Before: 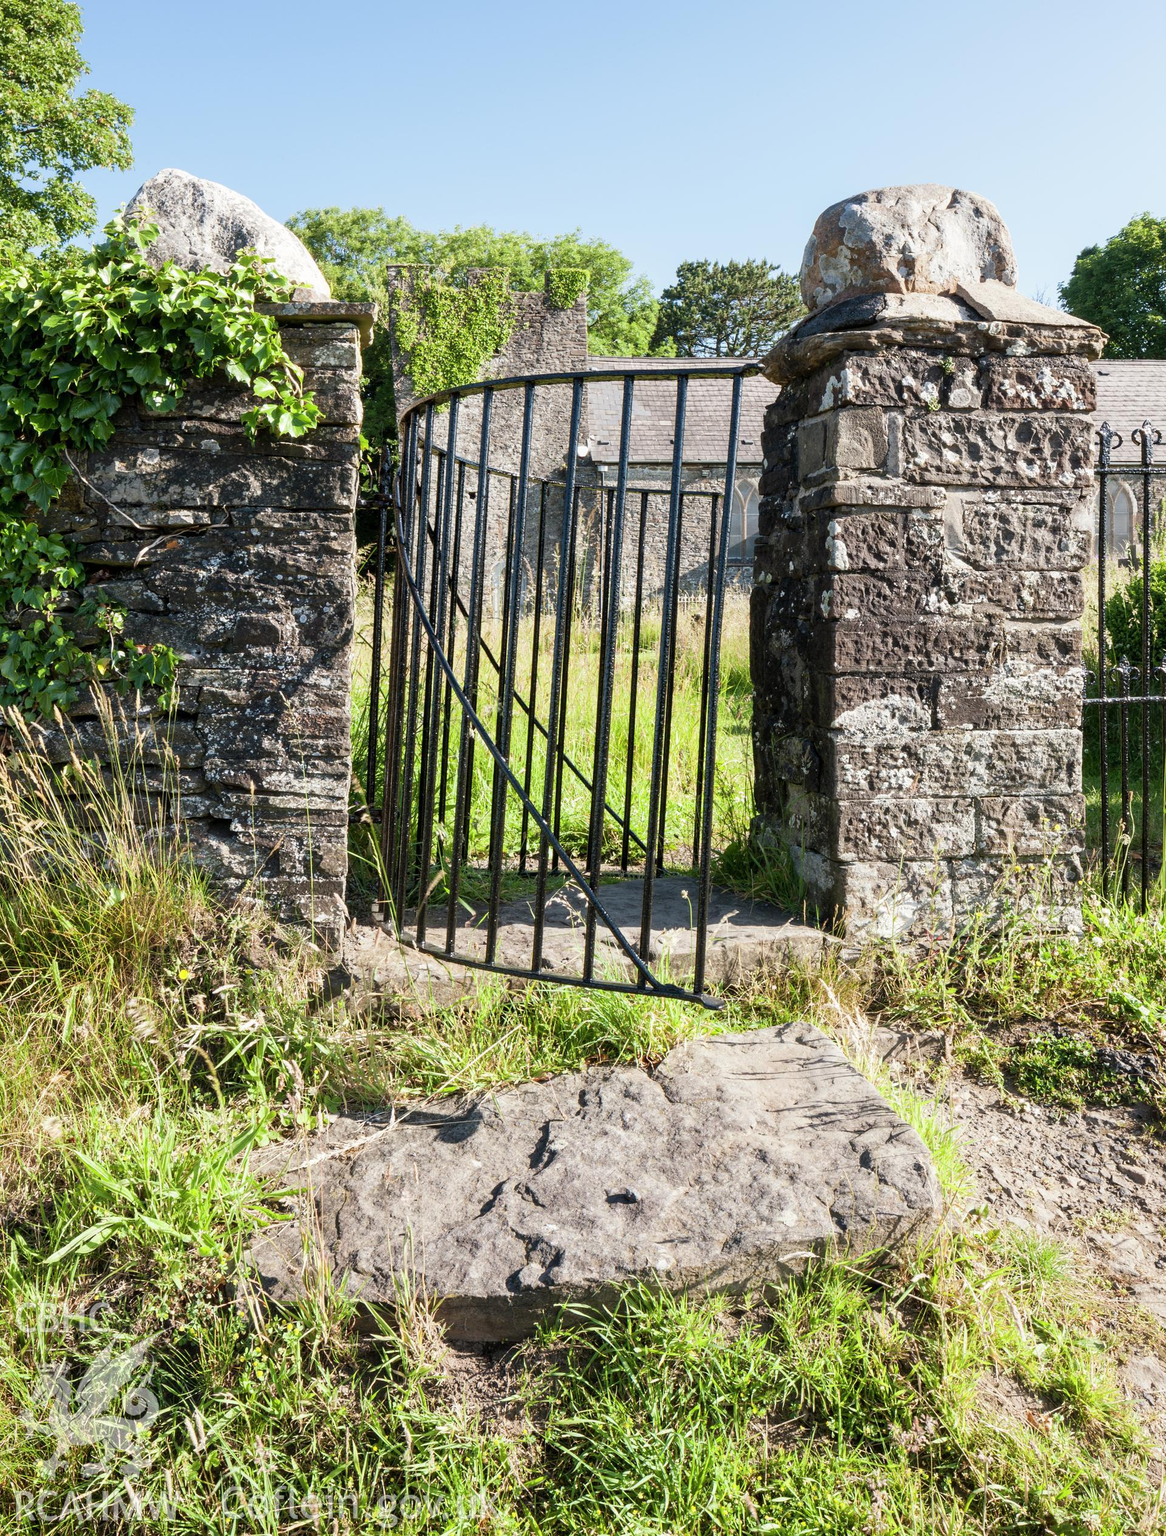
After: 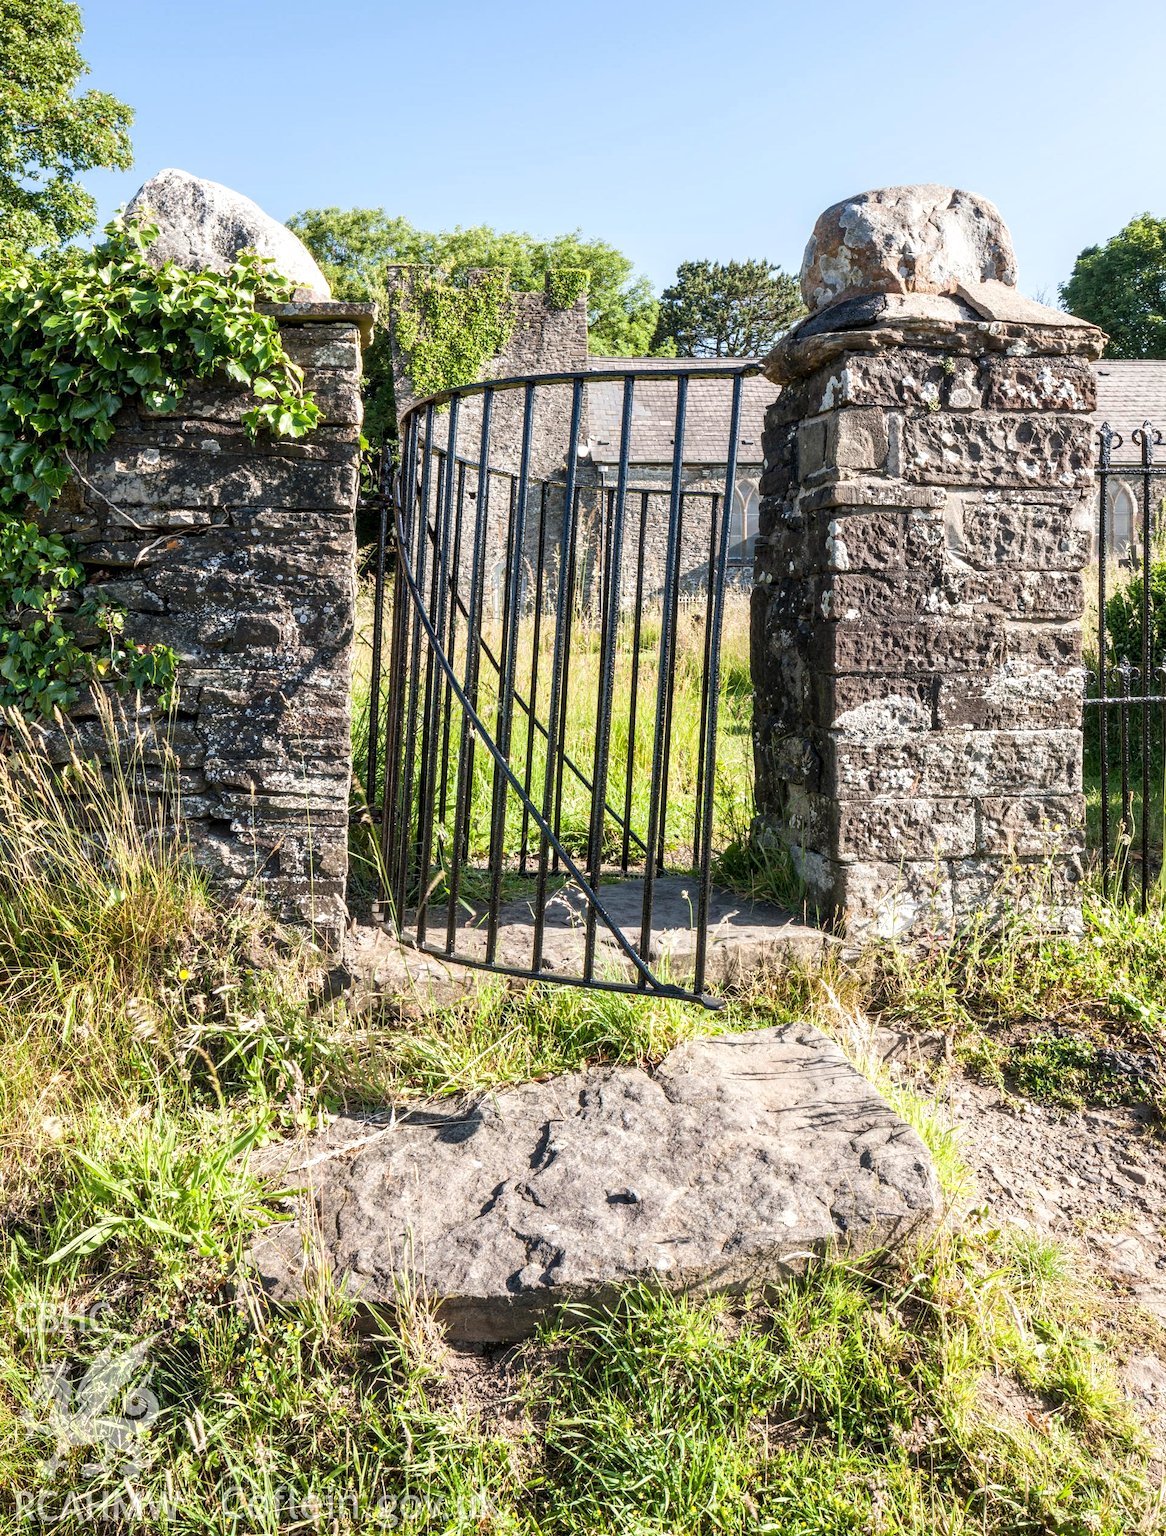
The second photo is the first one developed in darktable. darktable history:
local contrast: on, module defaults
exposure: exposure 0.189 EV, compensate highlight preservation false
